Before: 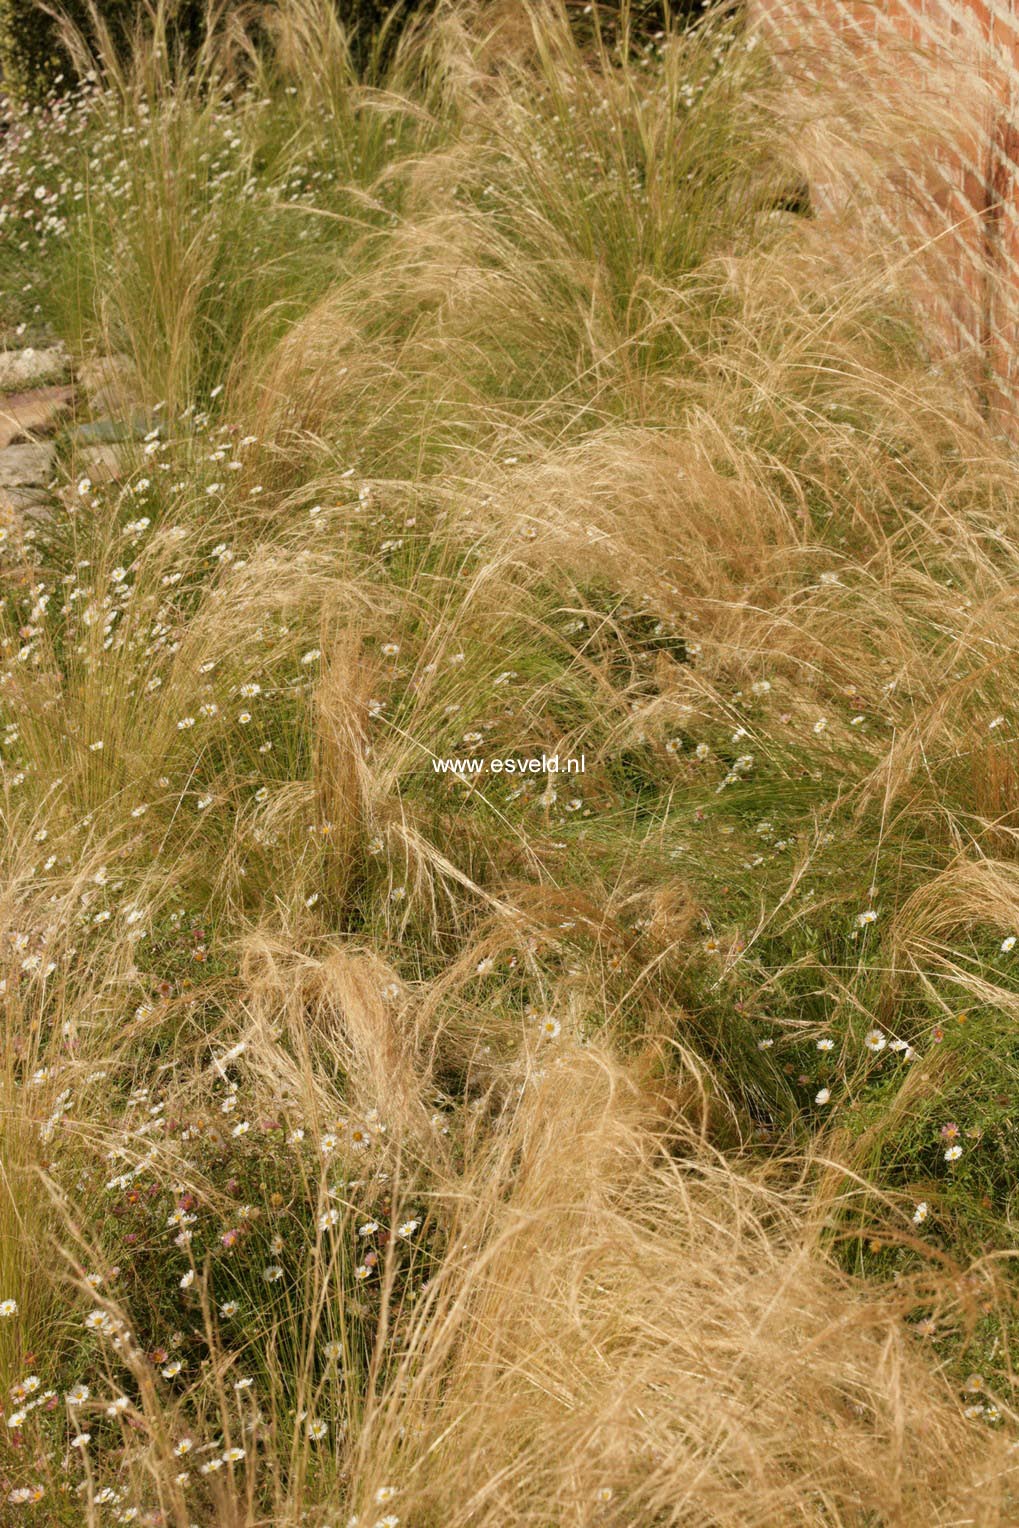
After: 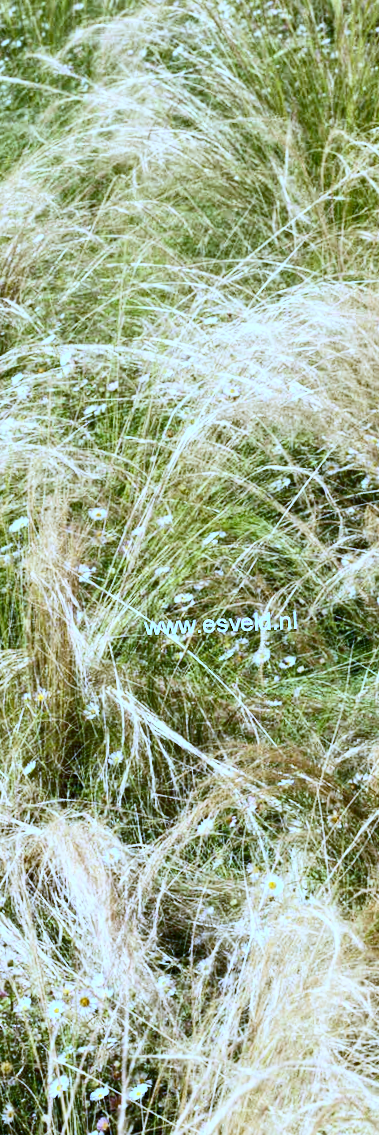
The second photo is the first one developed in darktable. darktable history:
contrast brightness saturation: contrast 0.4, brightness 0.1, saturation 0.21
crop and rotate: left 29.476%, top 10.214%, right 35.32%, bottom 17.333%
exposure: black level correction 0, exposure 0.4 EV, compensate exposure bias true, compensate highlight preservation false
local contrast: highlights 100%, shadows 100%, detail 120%, midtone range 0.2
white balance: red 0.766, blue 1.537
shadows and highlights: shadows 37.27, highlights -28.18, soften with gaussian
rotate and perspective: rotation -2.29°, automatic cropping off
